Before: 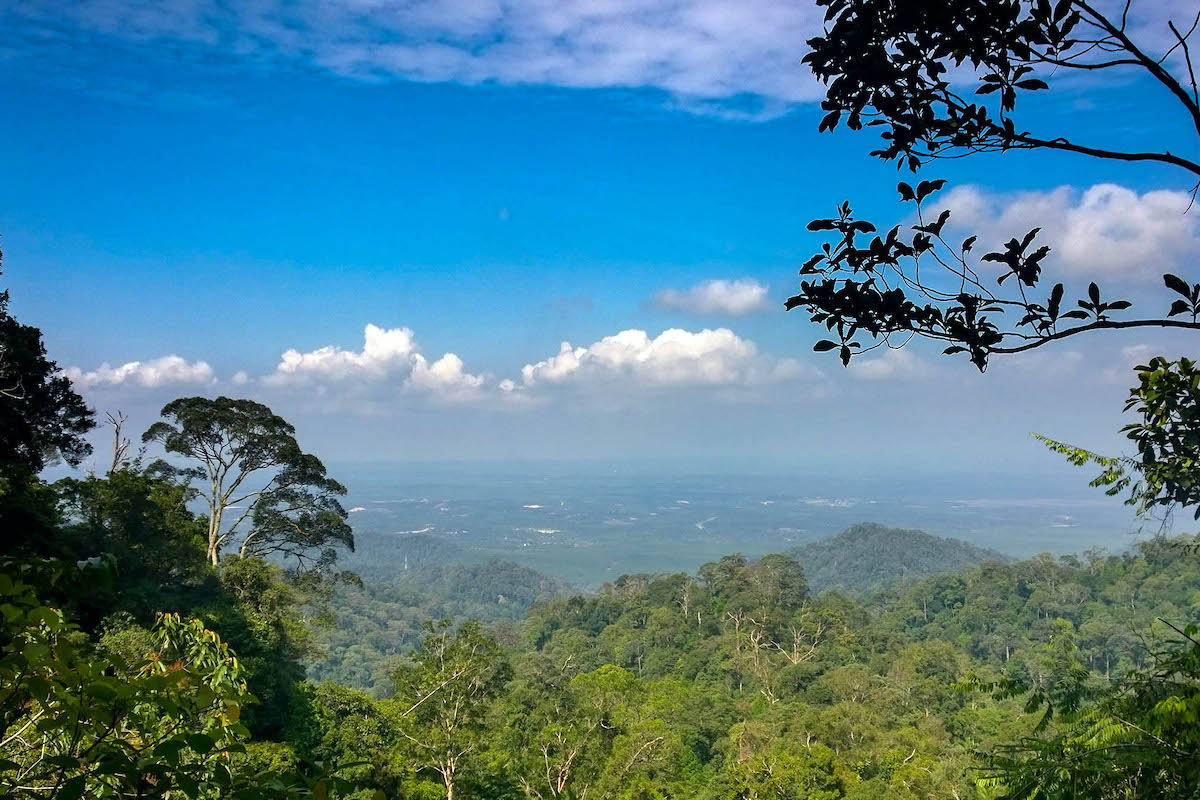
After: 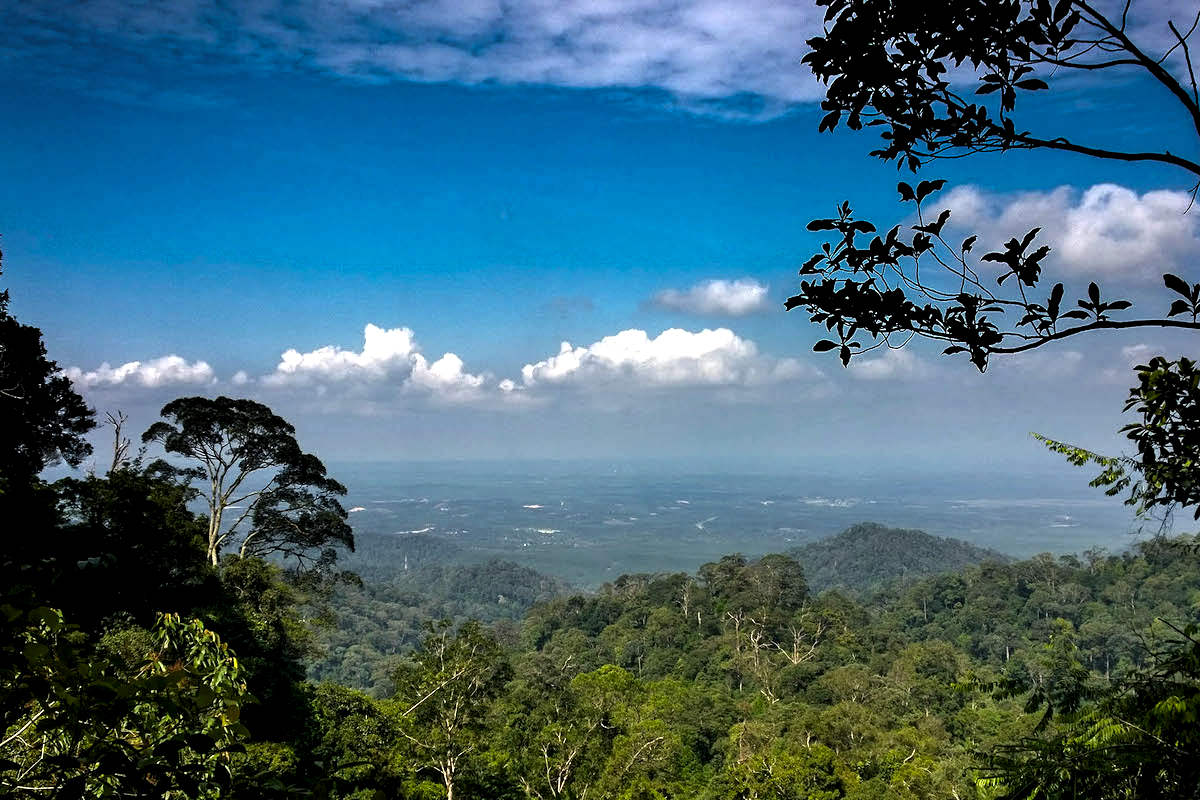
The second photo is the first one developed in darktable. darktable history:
levels: levels [0.044, 0.475, 0.791]
exposure: black level correction 0.011, exposure -0.478 EV, compensate highlight preservation false
